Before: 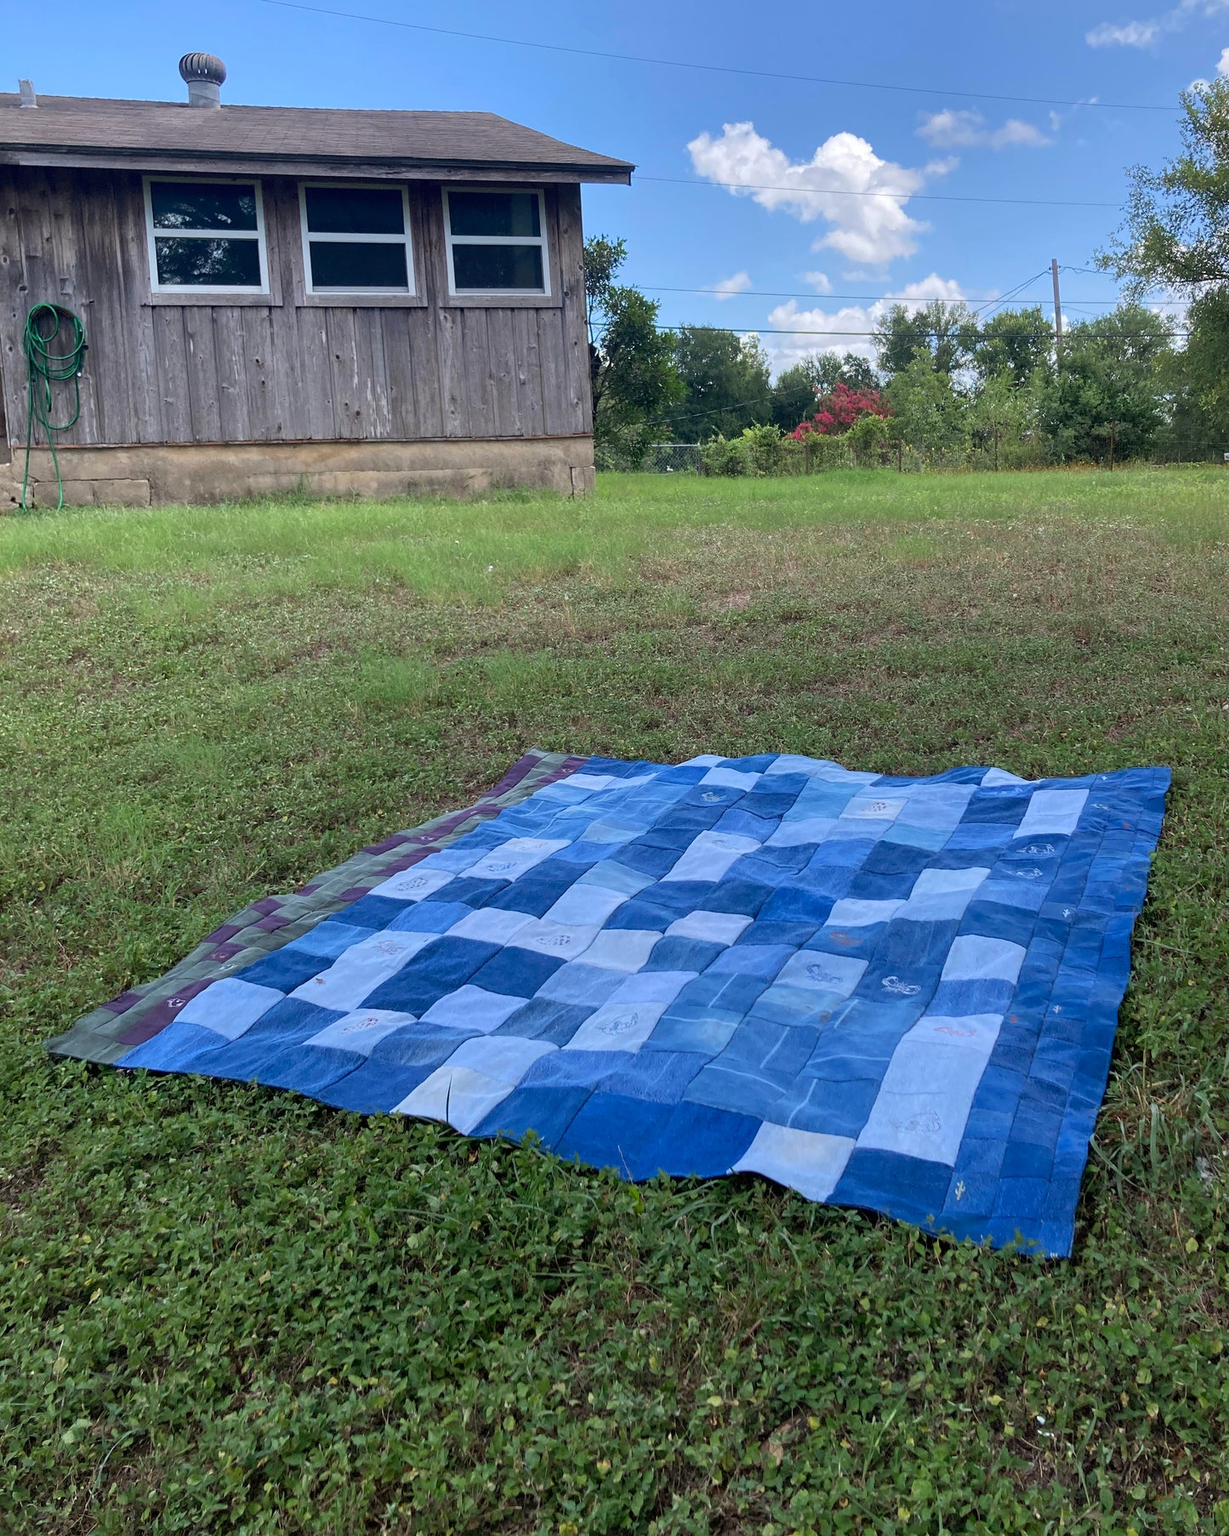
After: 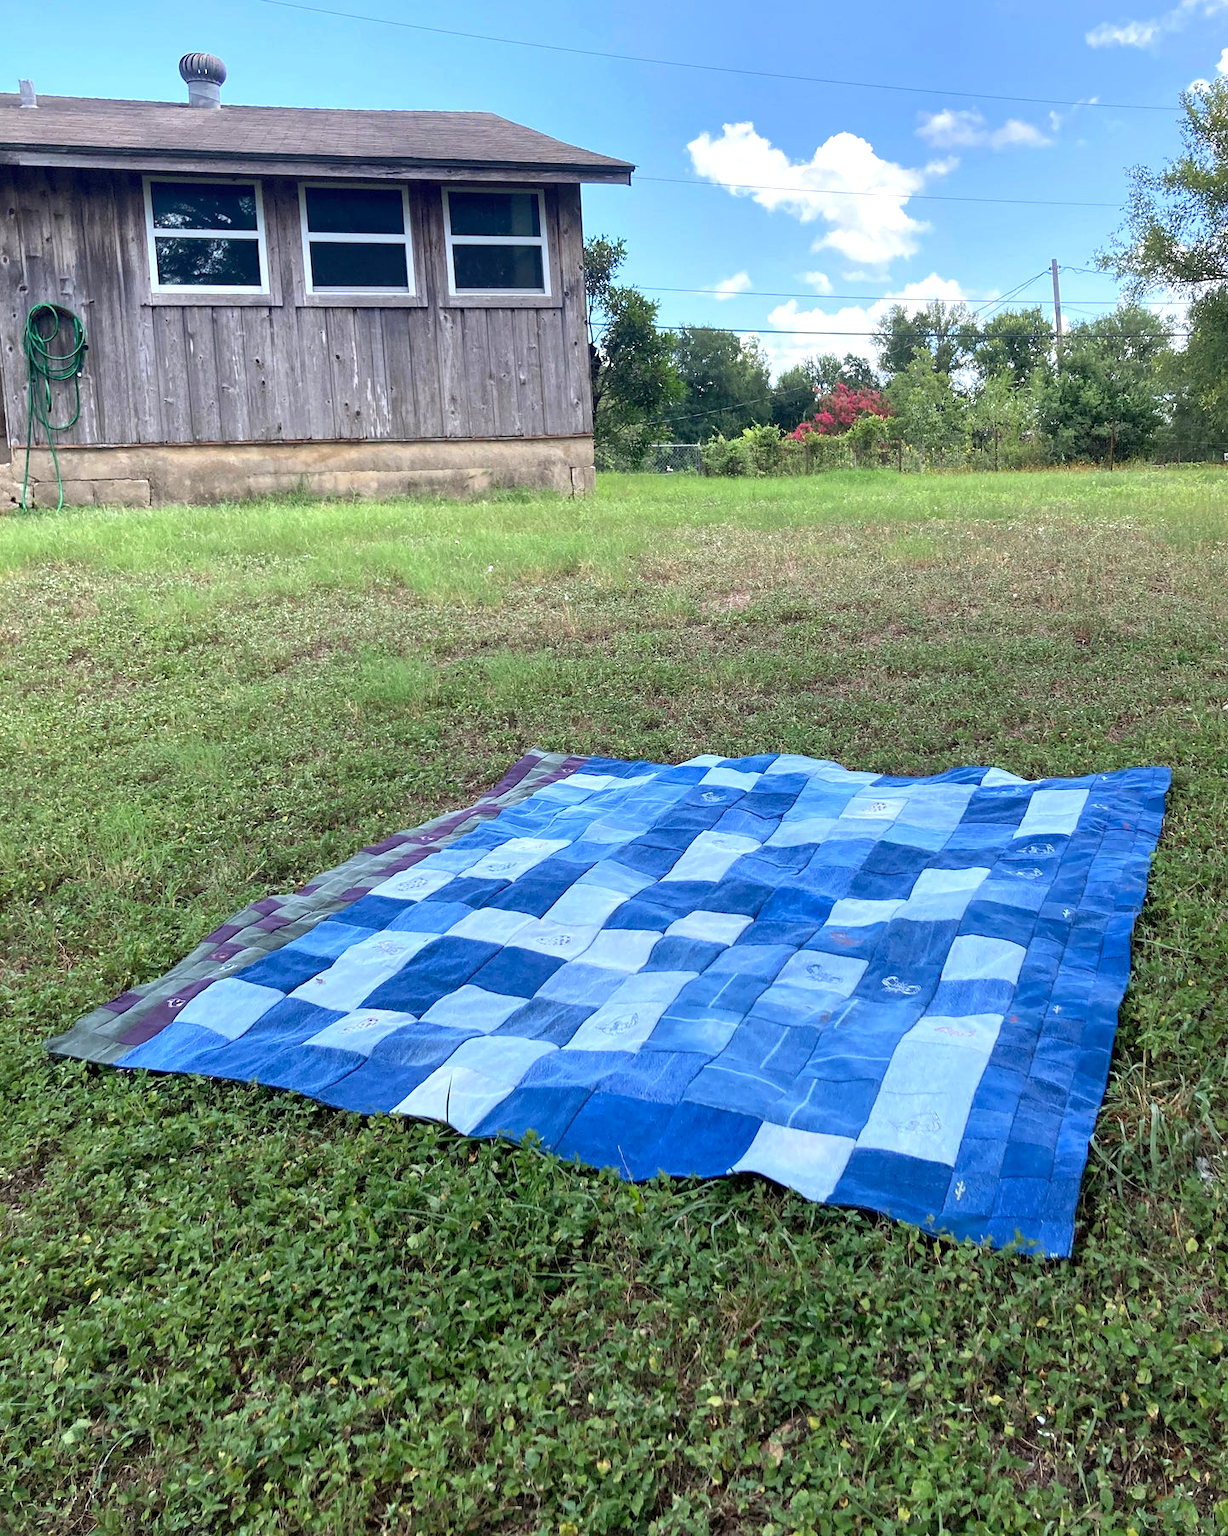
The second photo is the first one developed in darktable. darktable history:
color correction: highlights b* -0.014
local contrast: mode bilateral grid, contrast 19, coarseness 50, detail 119%, midtone range 0.2
exposure: black level correction 0, exposure 0.692 EV, compensate highlight preservation false
